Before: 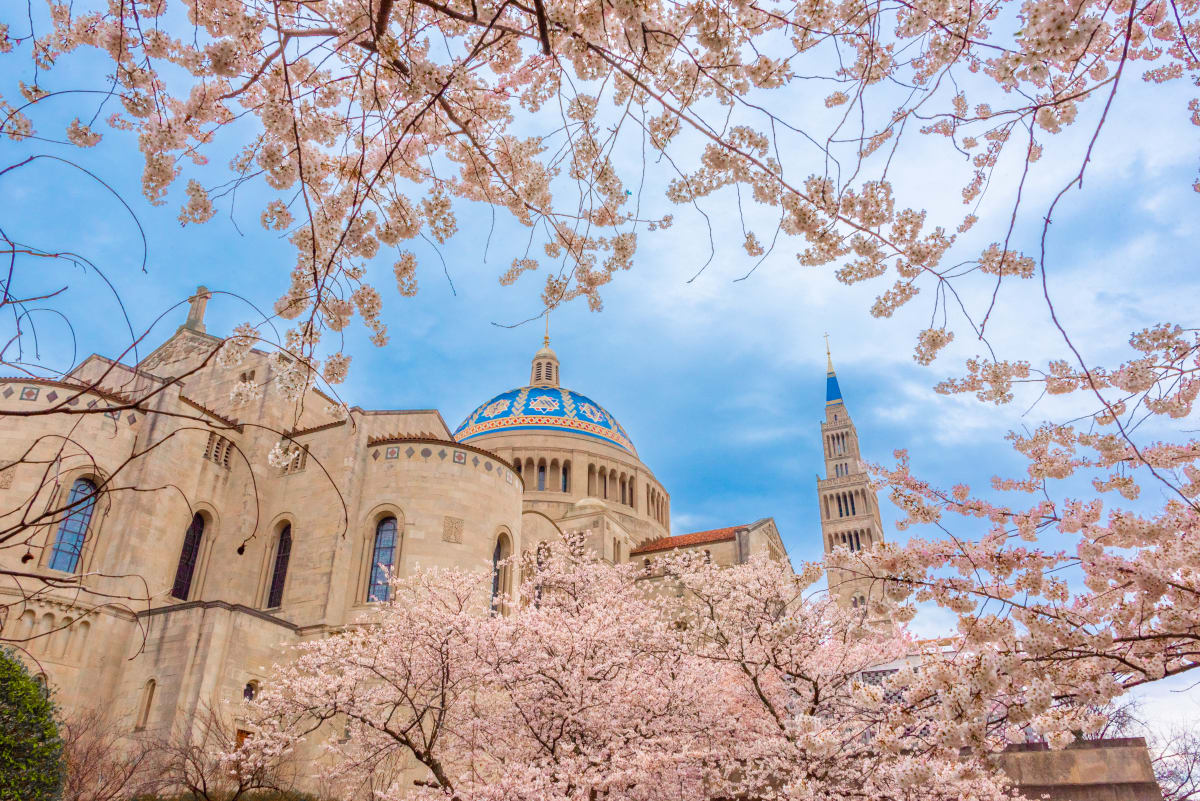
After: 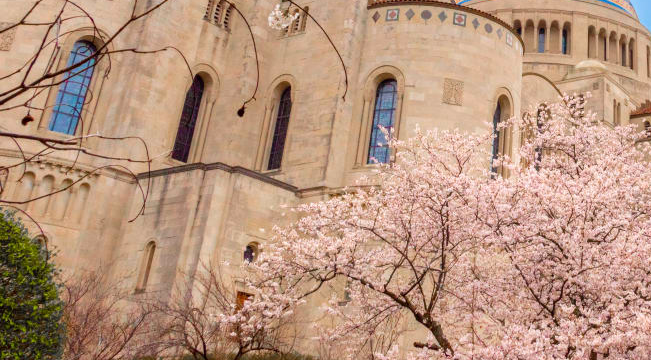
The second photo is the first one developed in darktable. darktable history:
crop and rotate: top 54.827%, right 45.723%, bottom 0.17%
exposure: black level correction 0.001, exposure 0.141 EV, compensate highlight preservation false
tone curve: color space Lab, independent channels, preserve colors none
